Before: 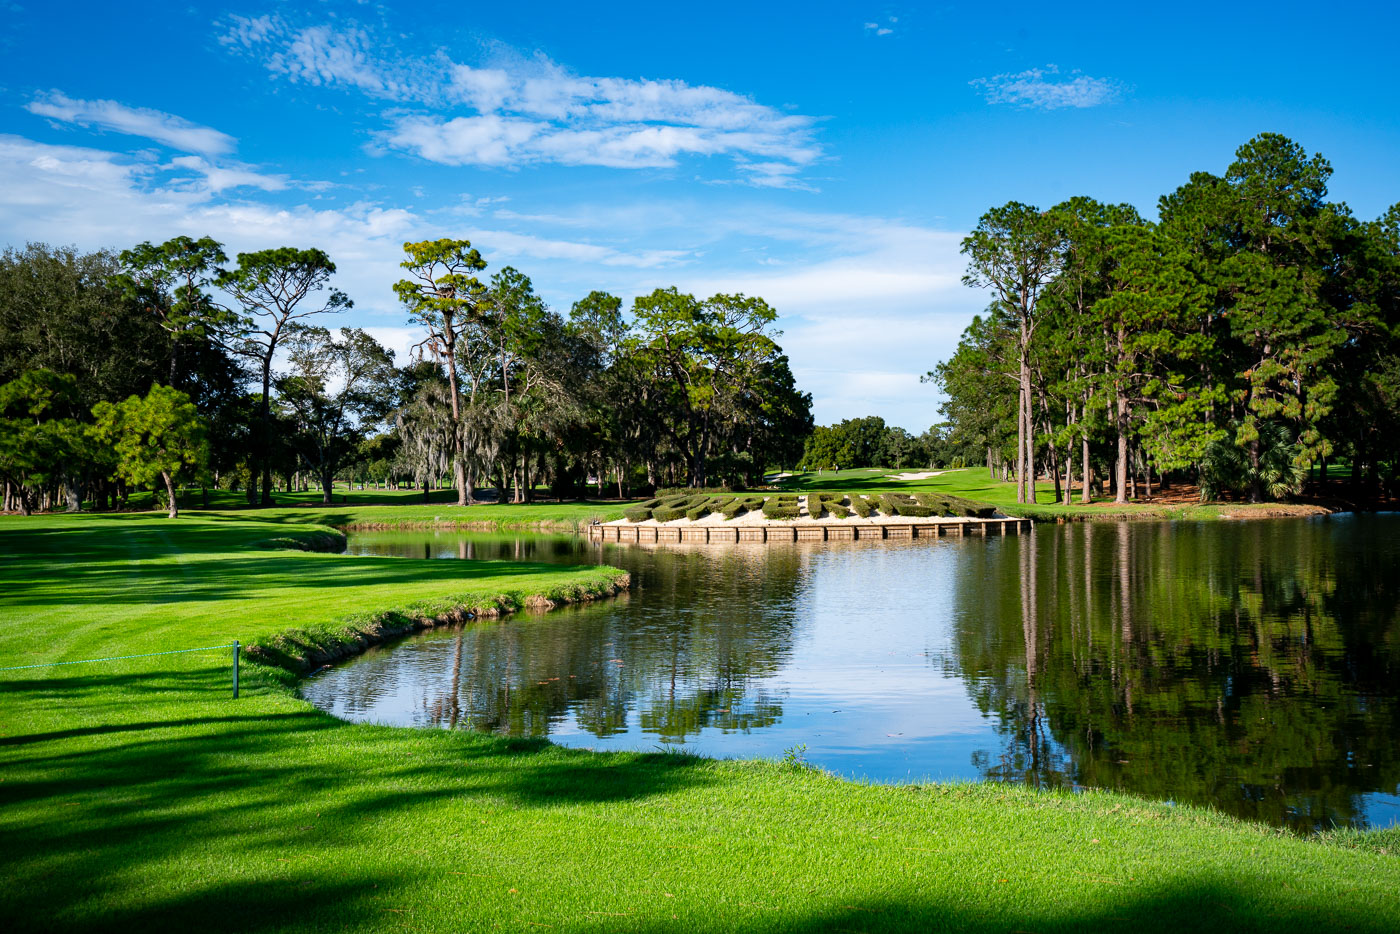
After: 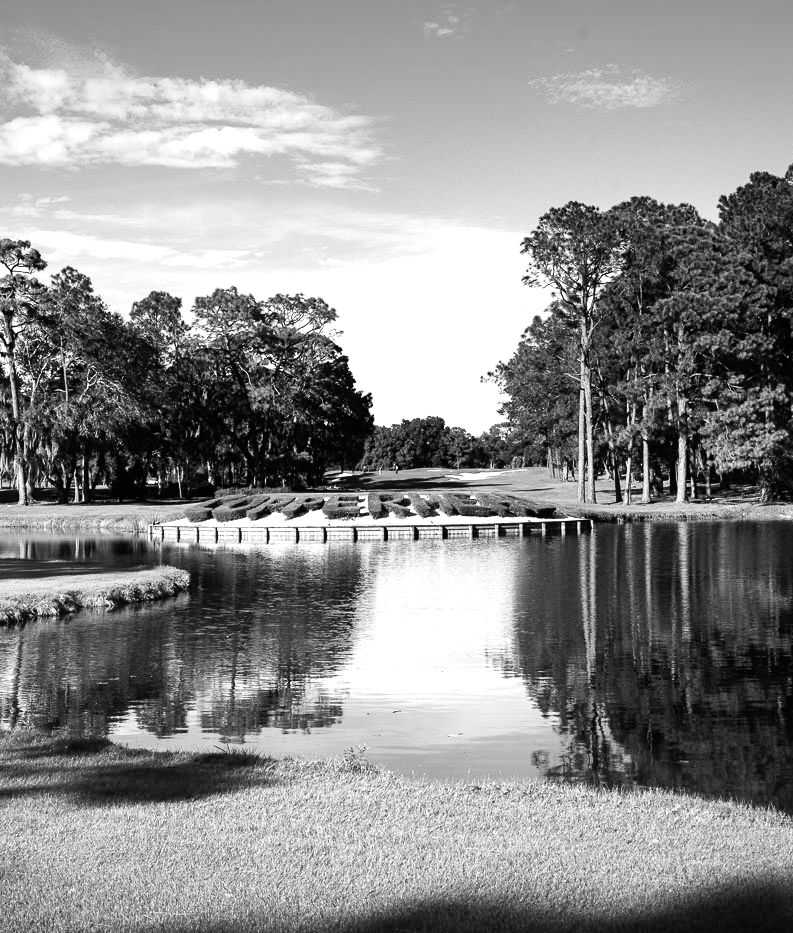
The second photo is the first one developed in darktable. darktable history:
crop: left 31.458%, top 0%, right 11.876%
monochrome: size 3.1
contrast equalizer: y [[0.5, 0.5, 0.472, 0.5, 0.5, 0.5], [0.5 ×6], [0.5 ×6], [0 ×6], [0 ×6]]
tone equalizer: -8 EV -0.75 EV, -7 EV -0.7 EV, -6 EV -0.6 EV, -5 EV -0.4 EV, -3 EV 0.4 EV, -2 EV 0.6 EV, -1 EV 0.7 EV, +0 EV 0.75 EV, edges refinement/feathering 500, mask exposure compensation -1.57 EV, preserve details no
